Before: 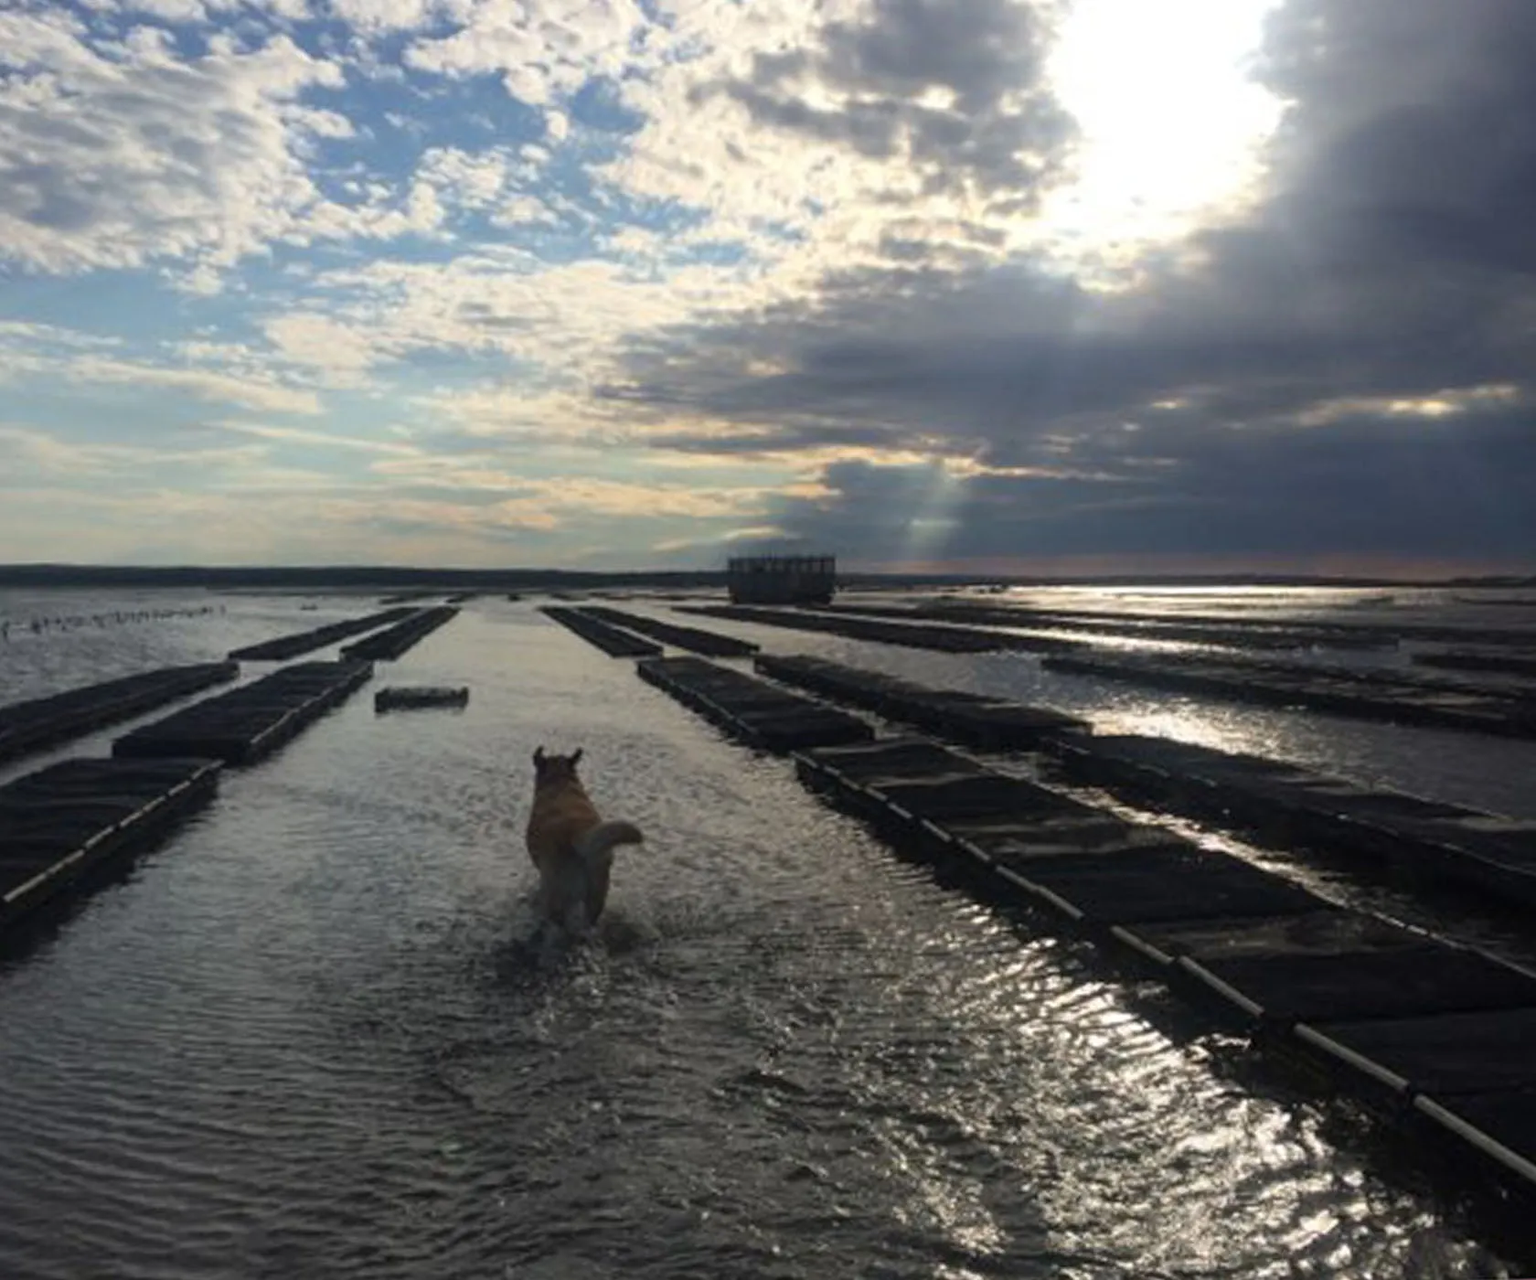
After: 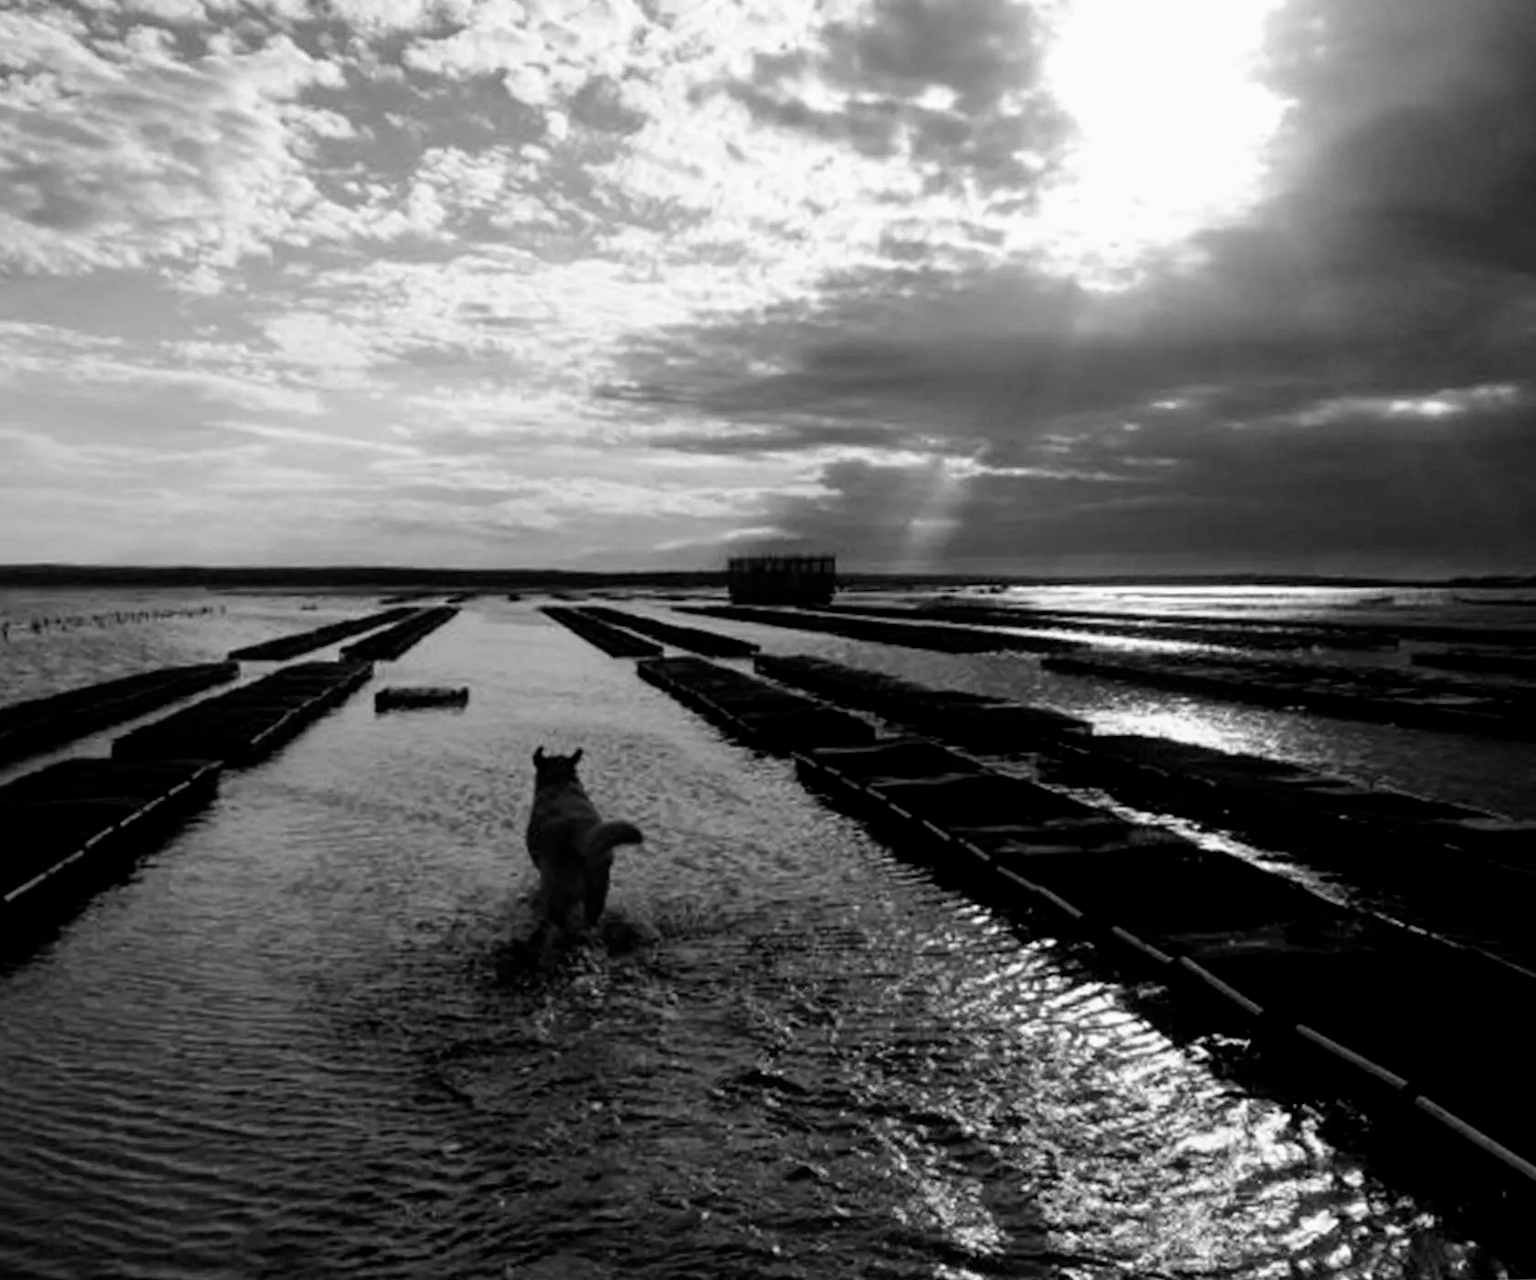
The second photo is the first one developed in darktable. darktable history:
filmic rgb: black relative exposure -6.3 EV, white relative exposure 2.8 EV, threshold 3 EV, target black luminance 0%, hardness 4.6, latitude 67.35%, contrast 1.292, shadows ↔ highlights balance -3.5%, preserve chrominance no, color science v4 (2020), contrast in shadows soft, enable highlight reconstruction true
monochrome: a 1.94, b -0.638
